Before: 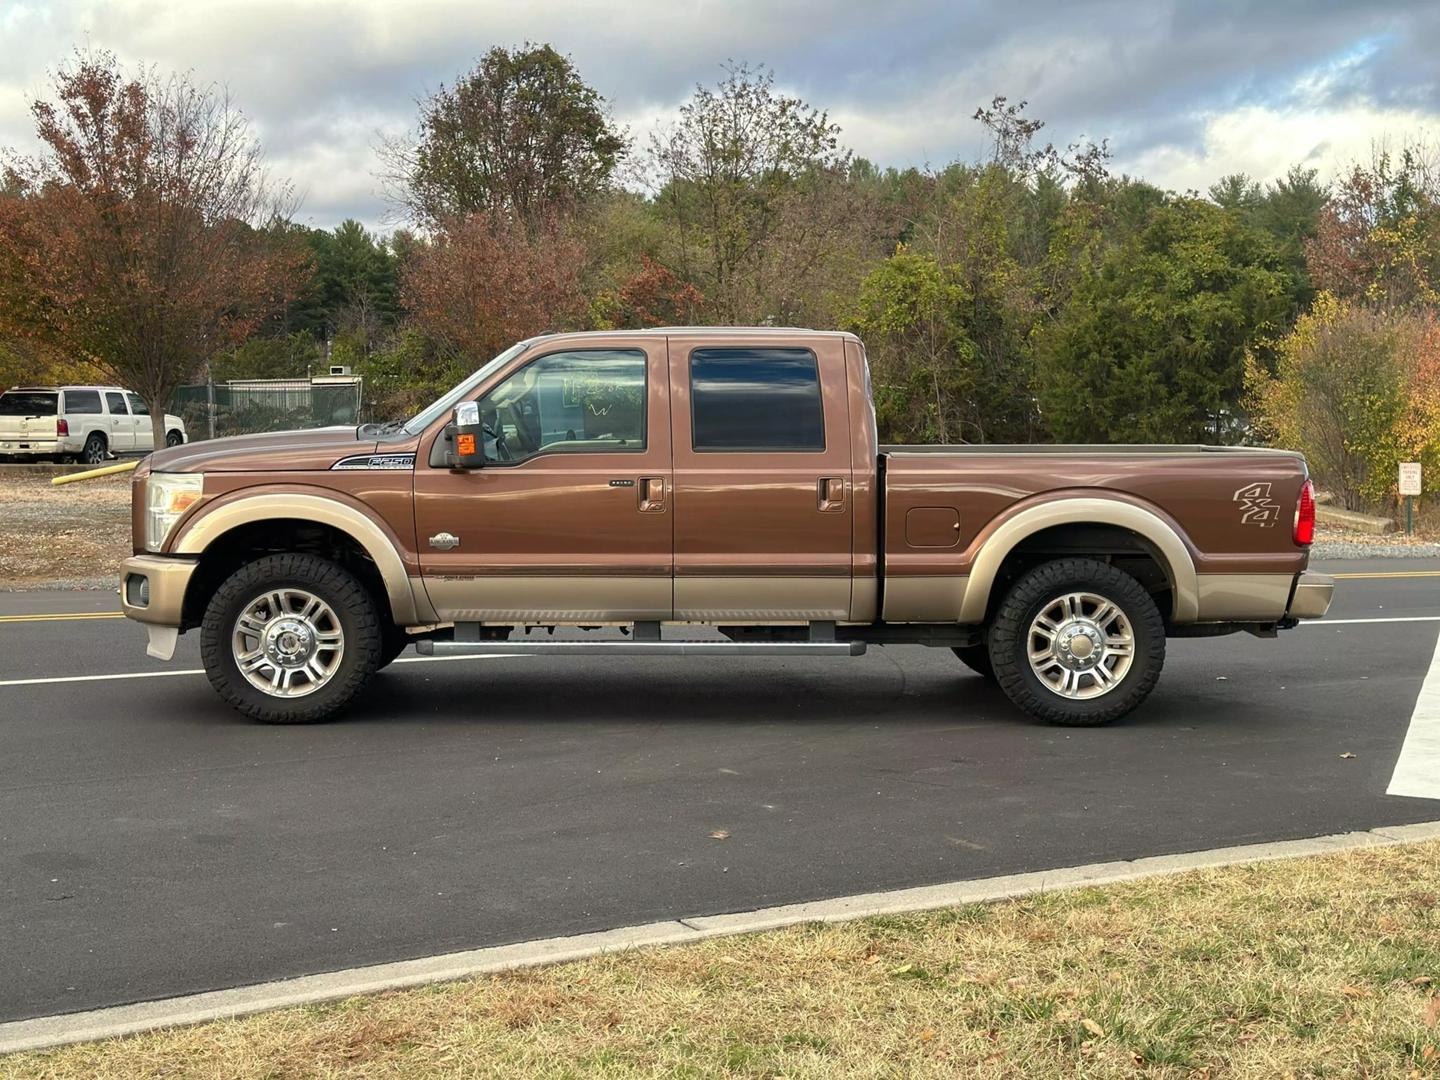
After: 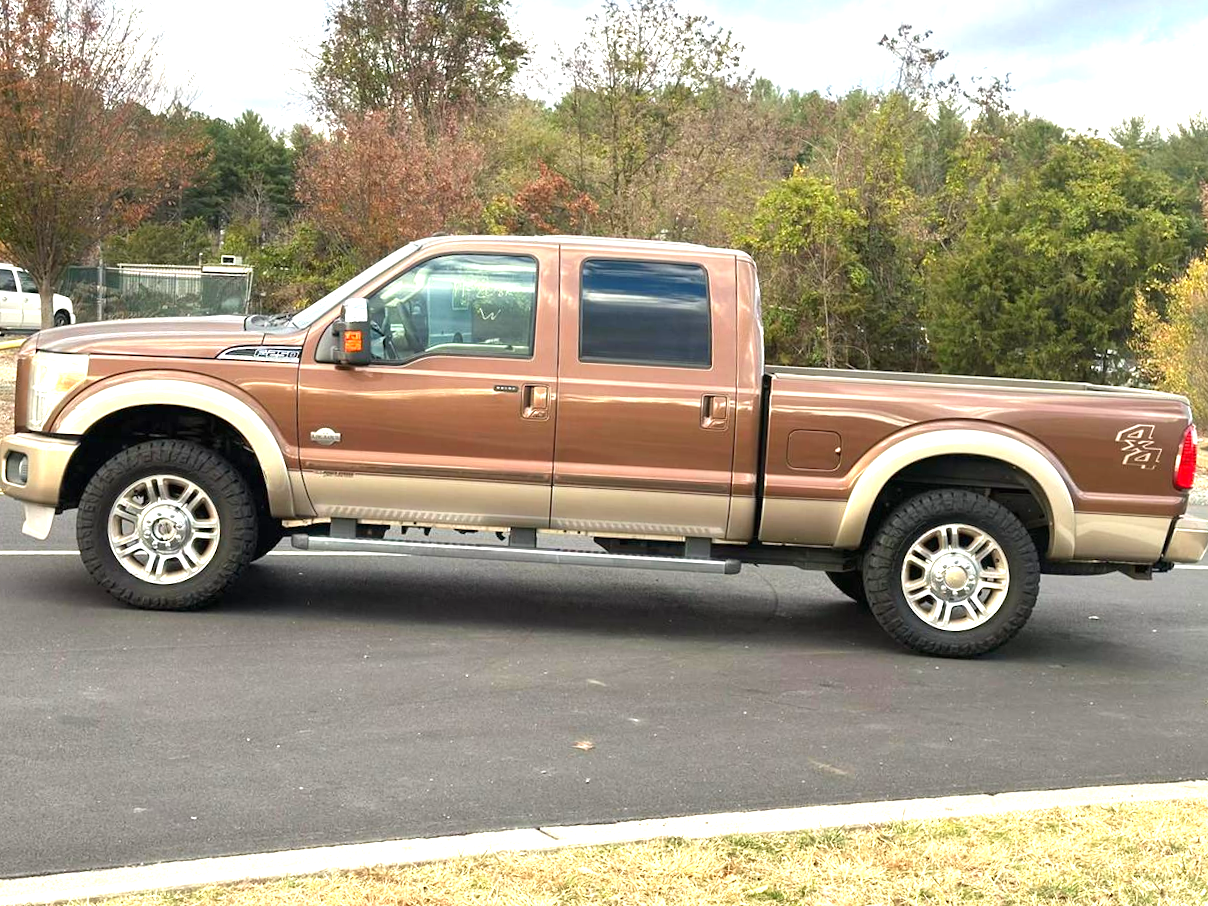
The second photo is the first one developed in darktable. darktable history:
crop and rotate: angle -3.27°, left 5.211%, top 5.211%, right 4.607%, bottom 4.607%
exposure: black level correction 0, exposure 1 EV, compensate exposure bias true, compensate highlight preservation false
levels: levels [0, 0.476, 0.951]
